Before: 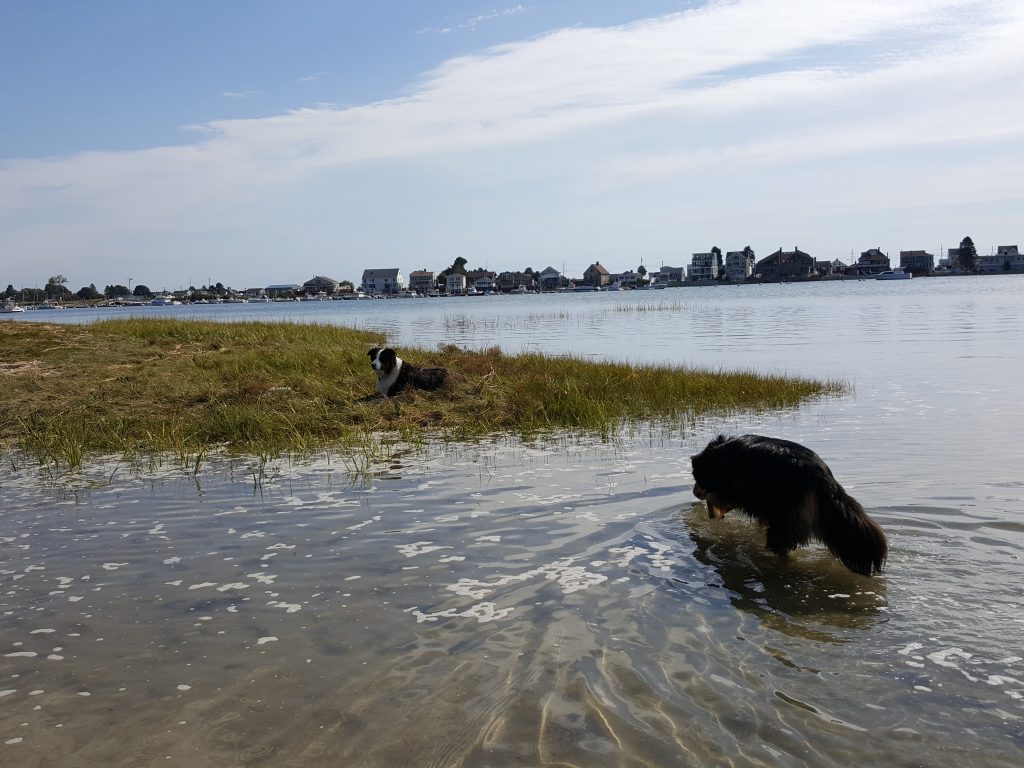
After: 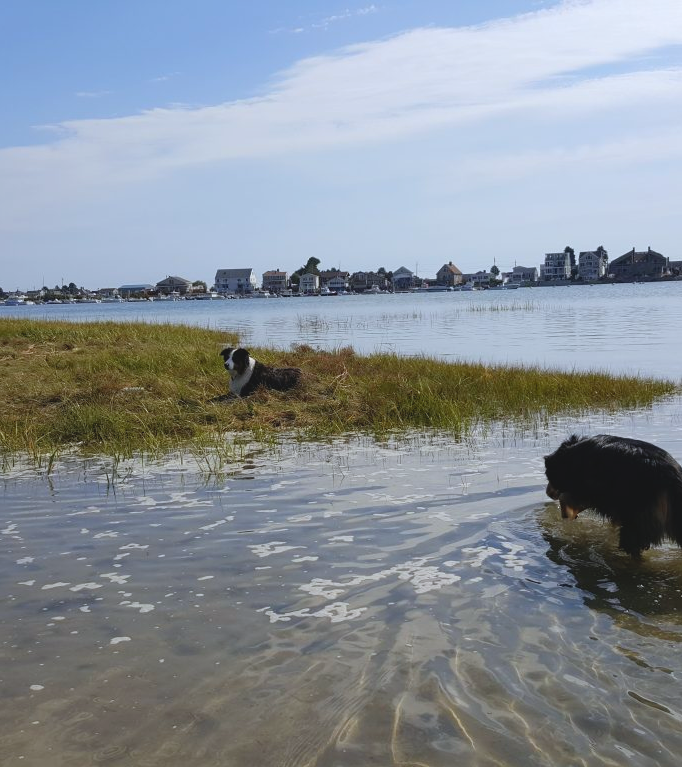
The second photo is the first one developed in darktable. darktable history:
white balance: red 0.976, blue 1.04
crop and rotate: left 14.436%, right 18.898%
contrast brightness saturation: contrast -0.1, brightness 0.05, saturation 0.08
